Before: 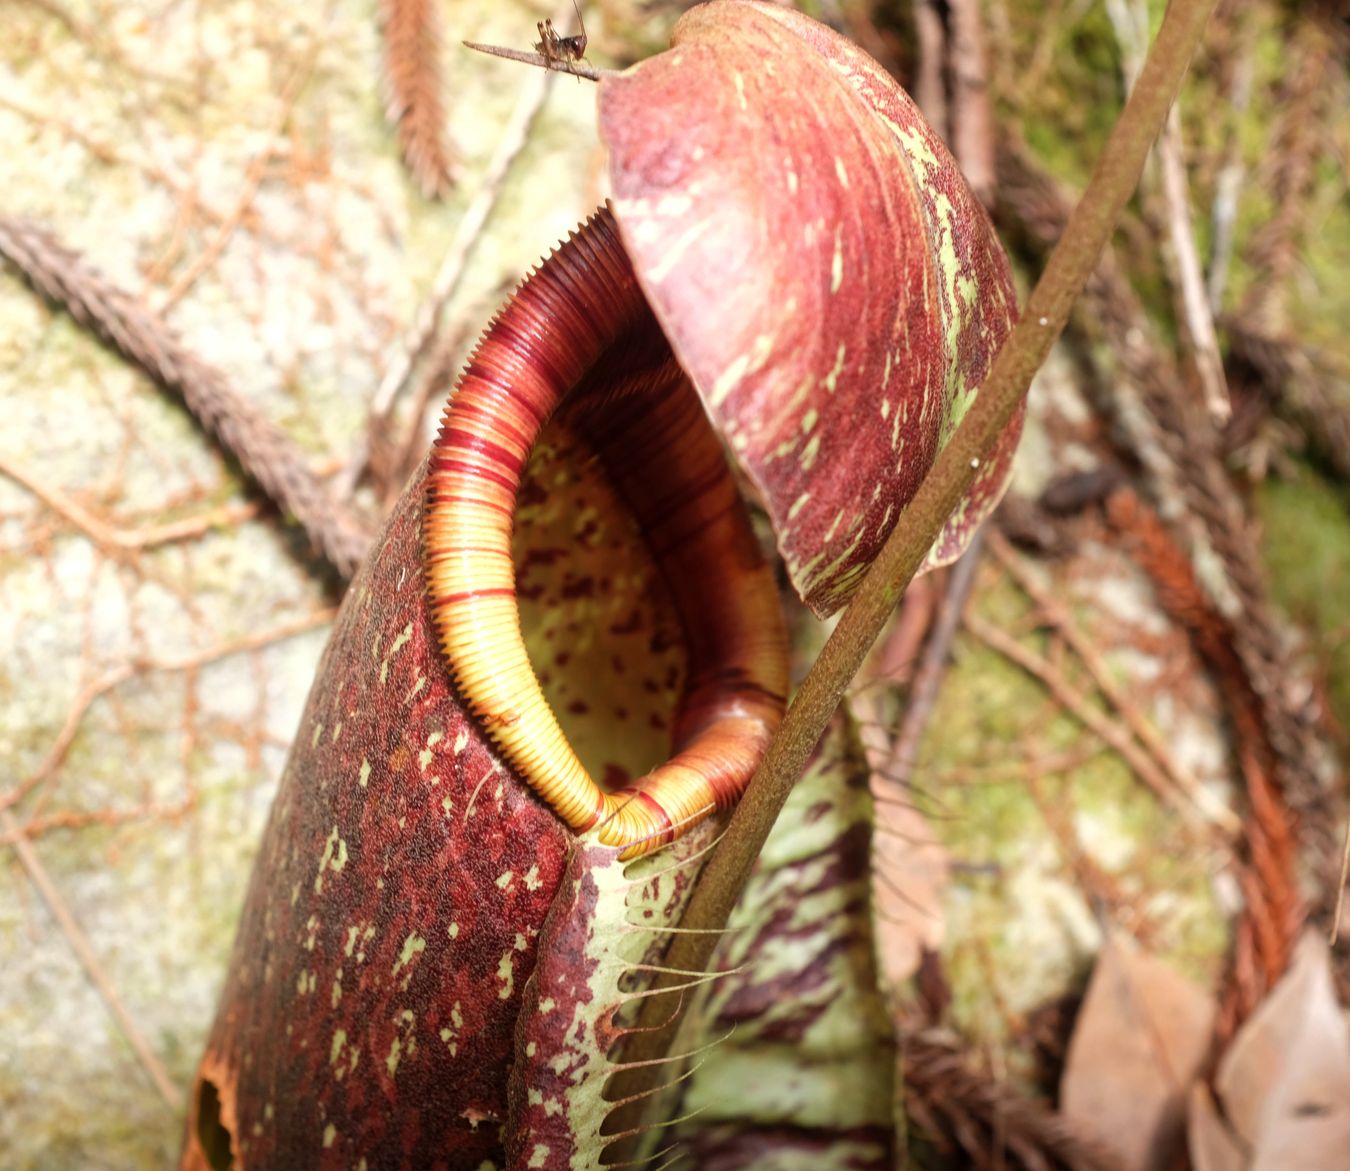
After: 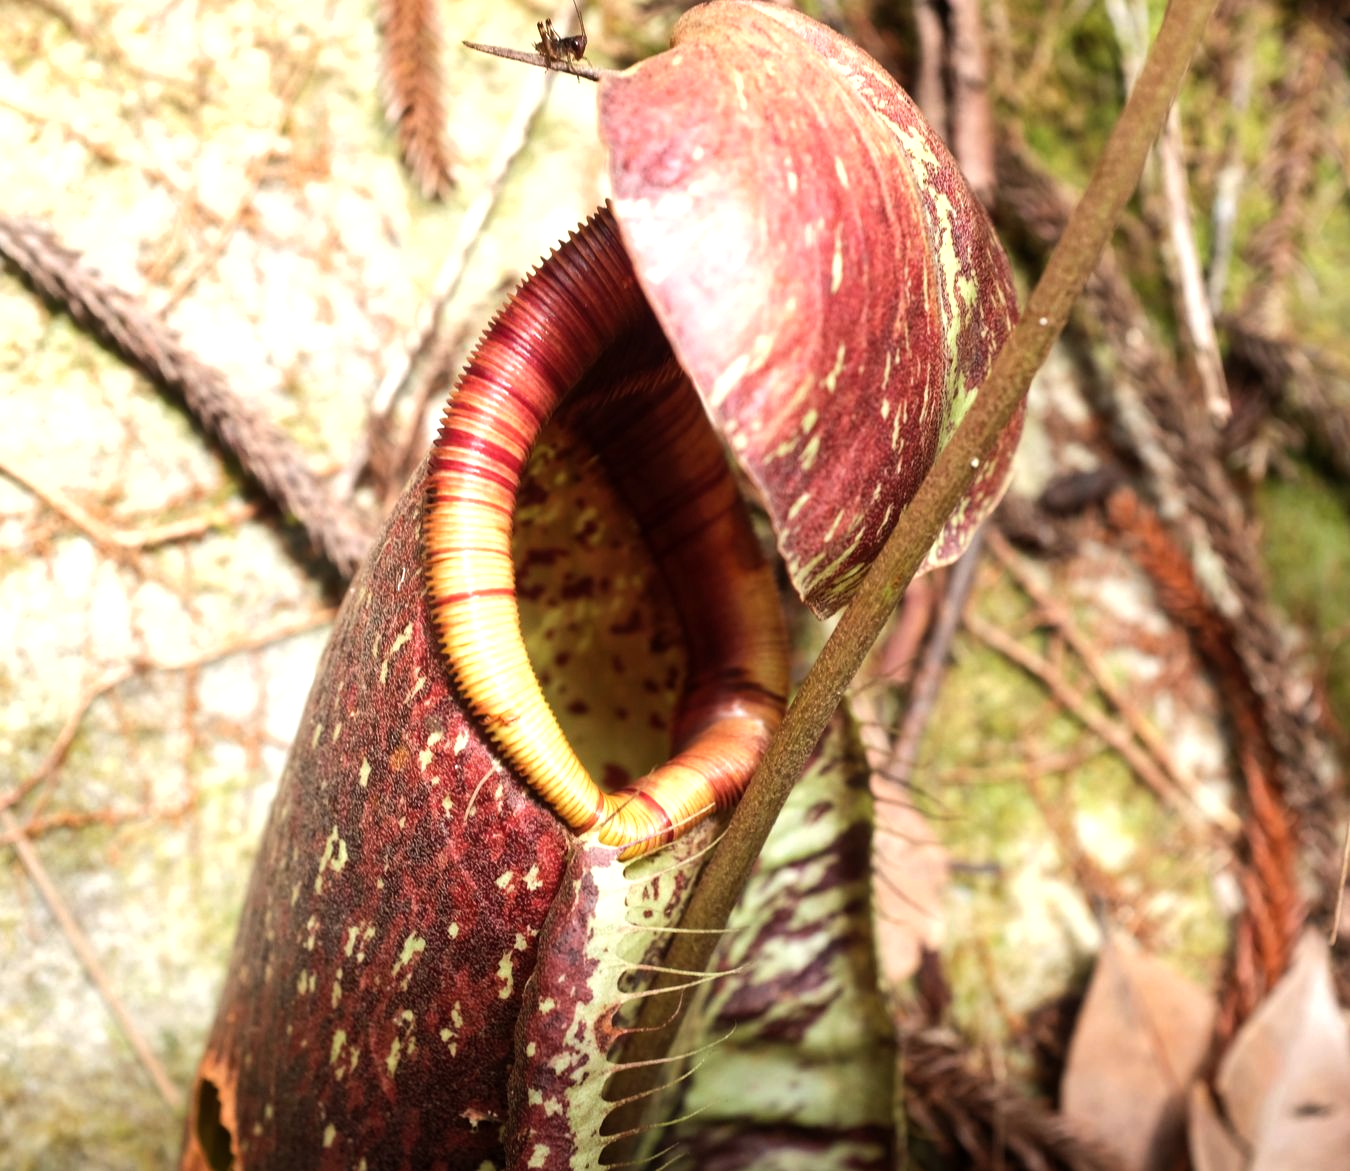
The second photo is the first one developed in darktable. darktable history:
tone equalizer: -8 EV -0.451 EV, -7 EV -0.393 EV, -6 EV -0.322 EV, -5 EV -0.226 EV, -3 EV 0.221 EV, -2 EV 0.349 EV, -1 EV 0.379 EV, +0 EV 0.394 EV, edges refinement/feathering 500, mask exposure compensation -1.57 EV, preserve details no
shadows and highlights: shadows 31.89, highlights -32.96, soften with gaussian
